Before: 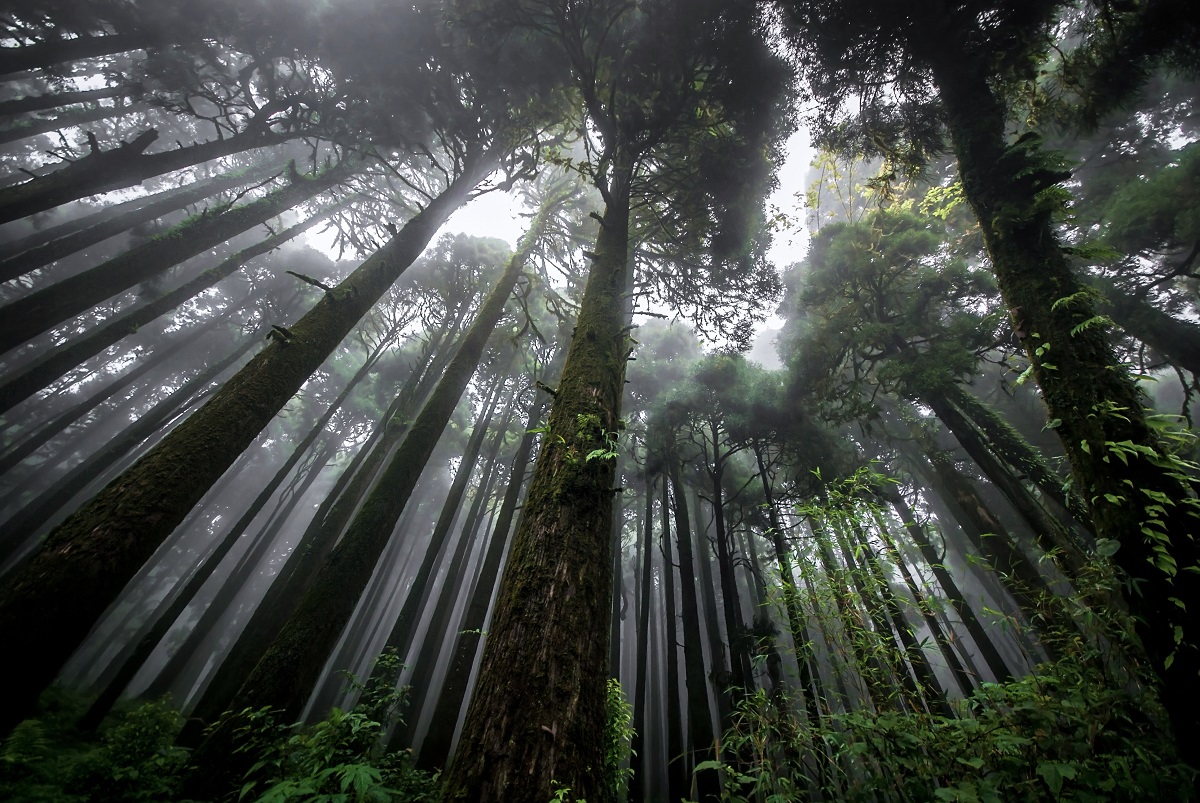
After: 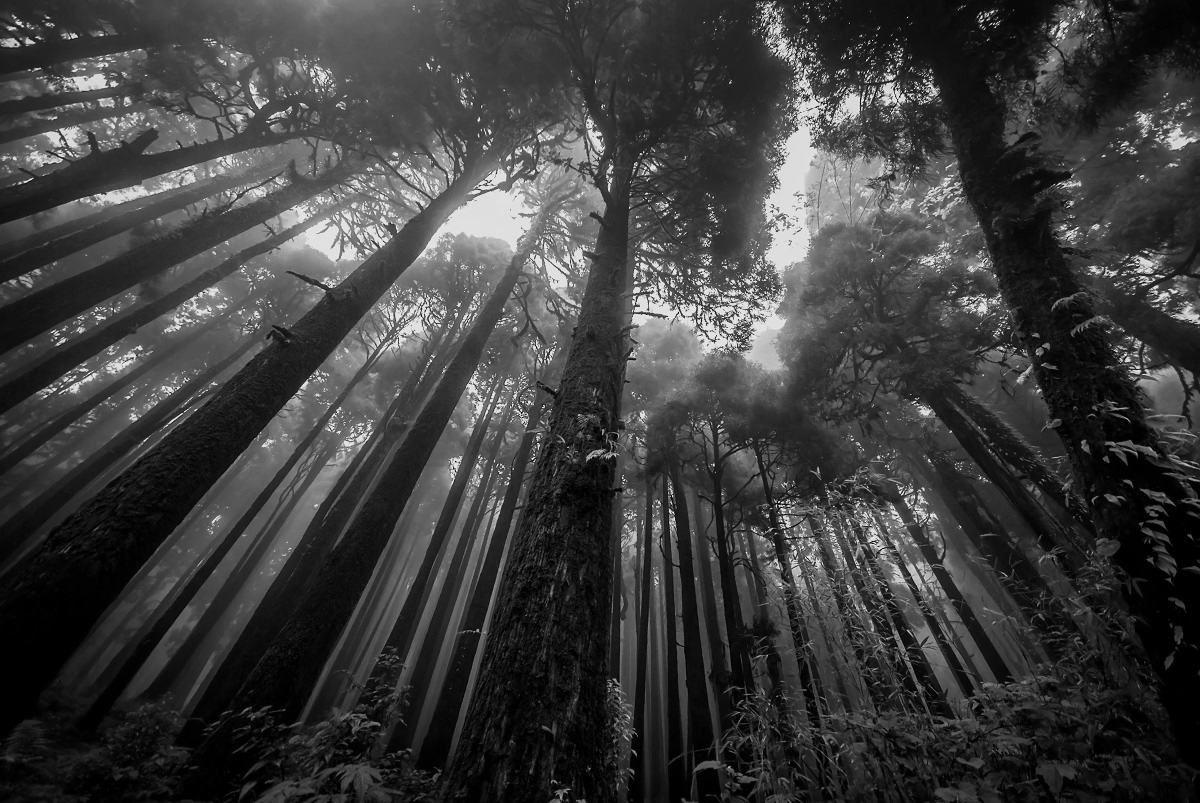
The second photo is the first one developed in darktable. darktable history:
exposure: exposure -0.21 EV, compensate highlight preservation false
monochrome: a 14.95, b -89.96
